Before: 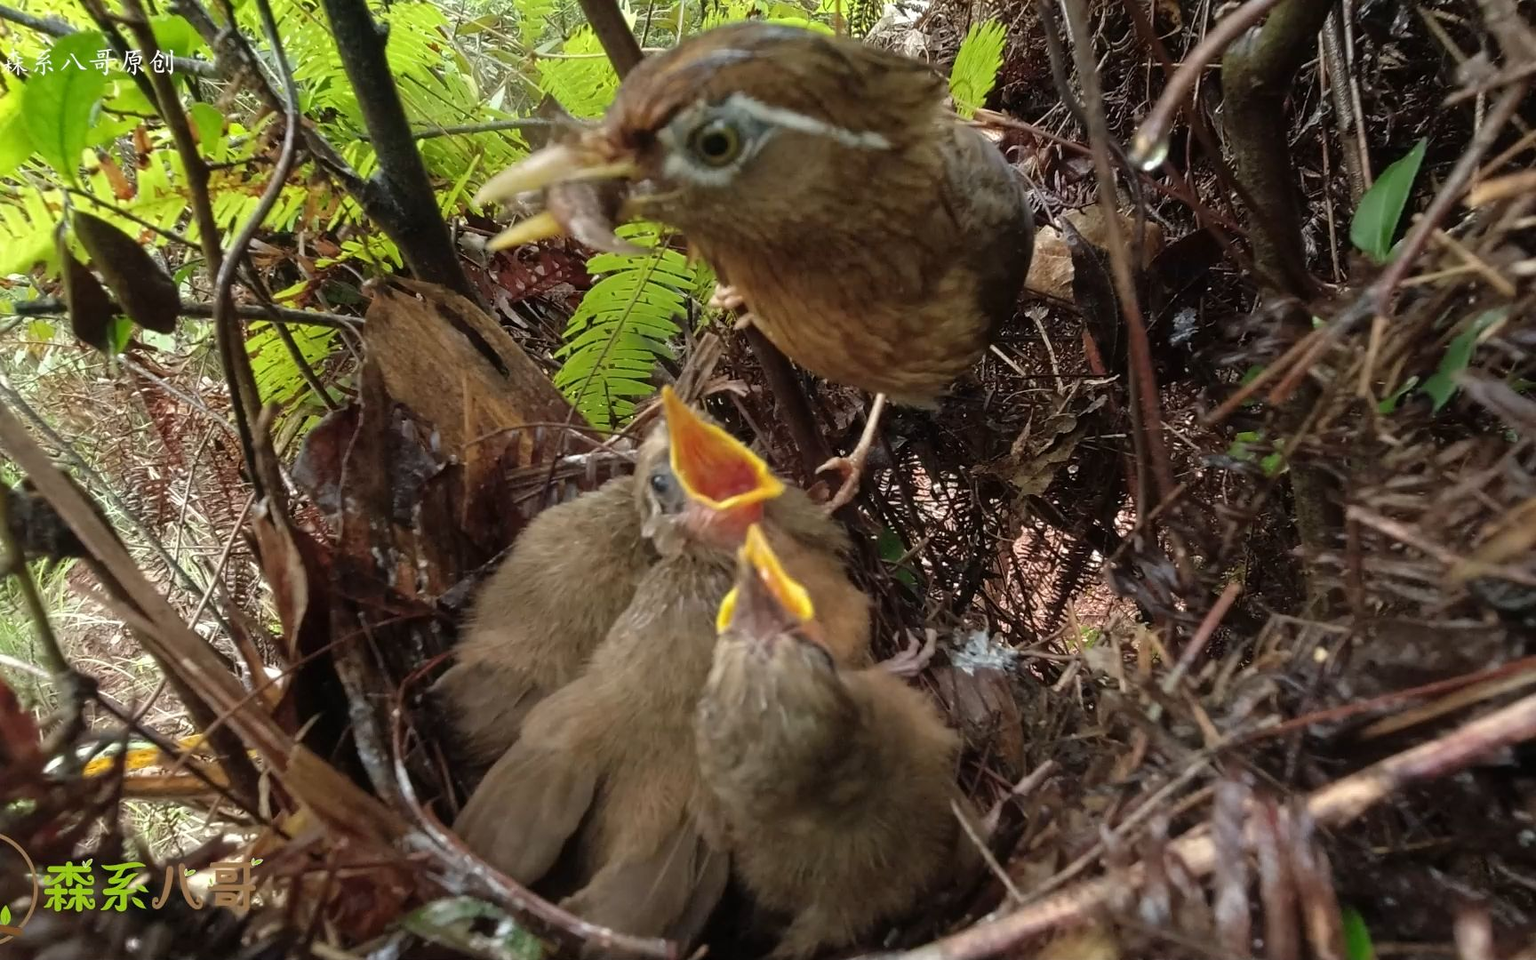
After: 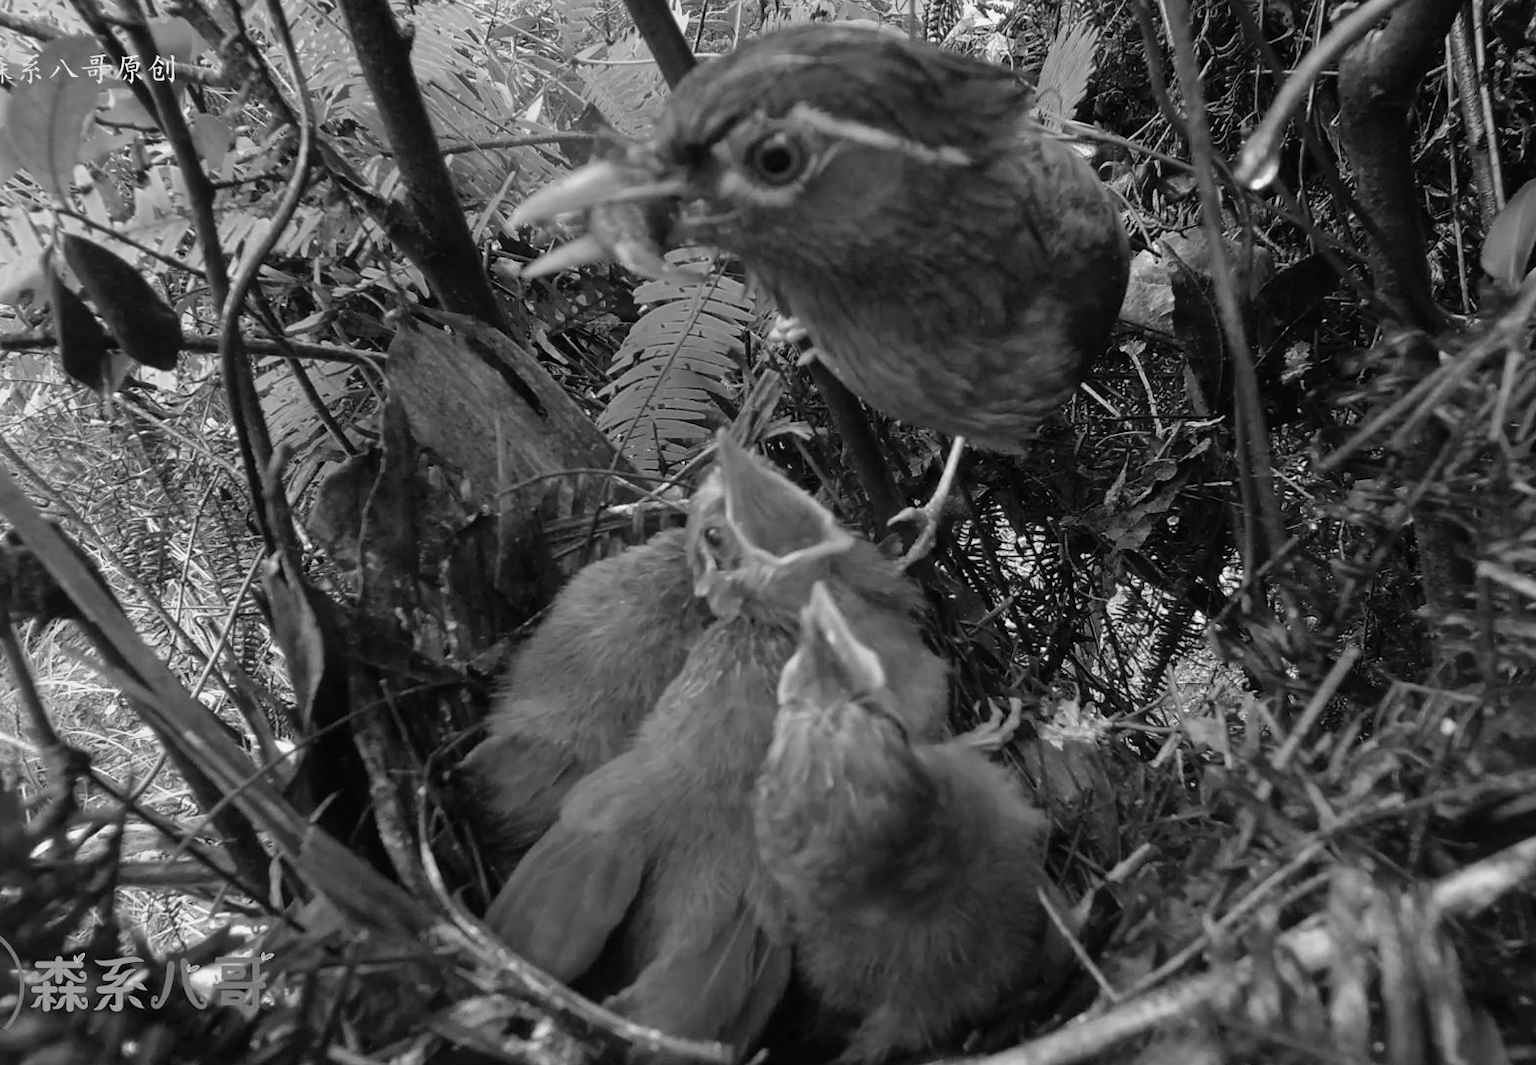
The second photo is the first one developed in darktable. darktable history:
crop and rotate: left 1.088%, right 8.807%
color calibration: output gray [0.18, 0.41, 0.41, 0], gray › normalize channels true, illuminant same as pipeline (D50), adaptation XYZ, x 0.346, y 0.359, gamut compression 0
color zones: curves: ch0 [(0.006, 0.385) (0.143, 0.563) (0.243, 0.321) (0.352, 0.464) (0.516, 0.456) (0.625, 0.5) (0.75, 0.5) (0.875, 0.5)]; ch1 [(0, 0.5) (0.134, 0.504) (0.246, 0.463) (0.421, 0.515) (0.5, 0.56) (0.625, 0.5) (0.75, 0.5) (0.875, 0.5)]; ch2 [(0, 0.5) (0.131, 0.426) (0.307, 0.289) (0.38, 0.188) (0.513, 0.216) (0.625, 0.548) (0.75, 0.468) (0.838, 0.396) (0.971, 0.311)]
shadows and highlights: radius 125.46, shadows 30.51, highlights -30.51, low approximation 0.01, soften with gaussian
